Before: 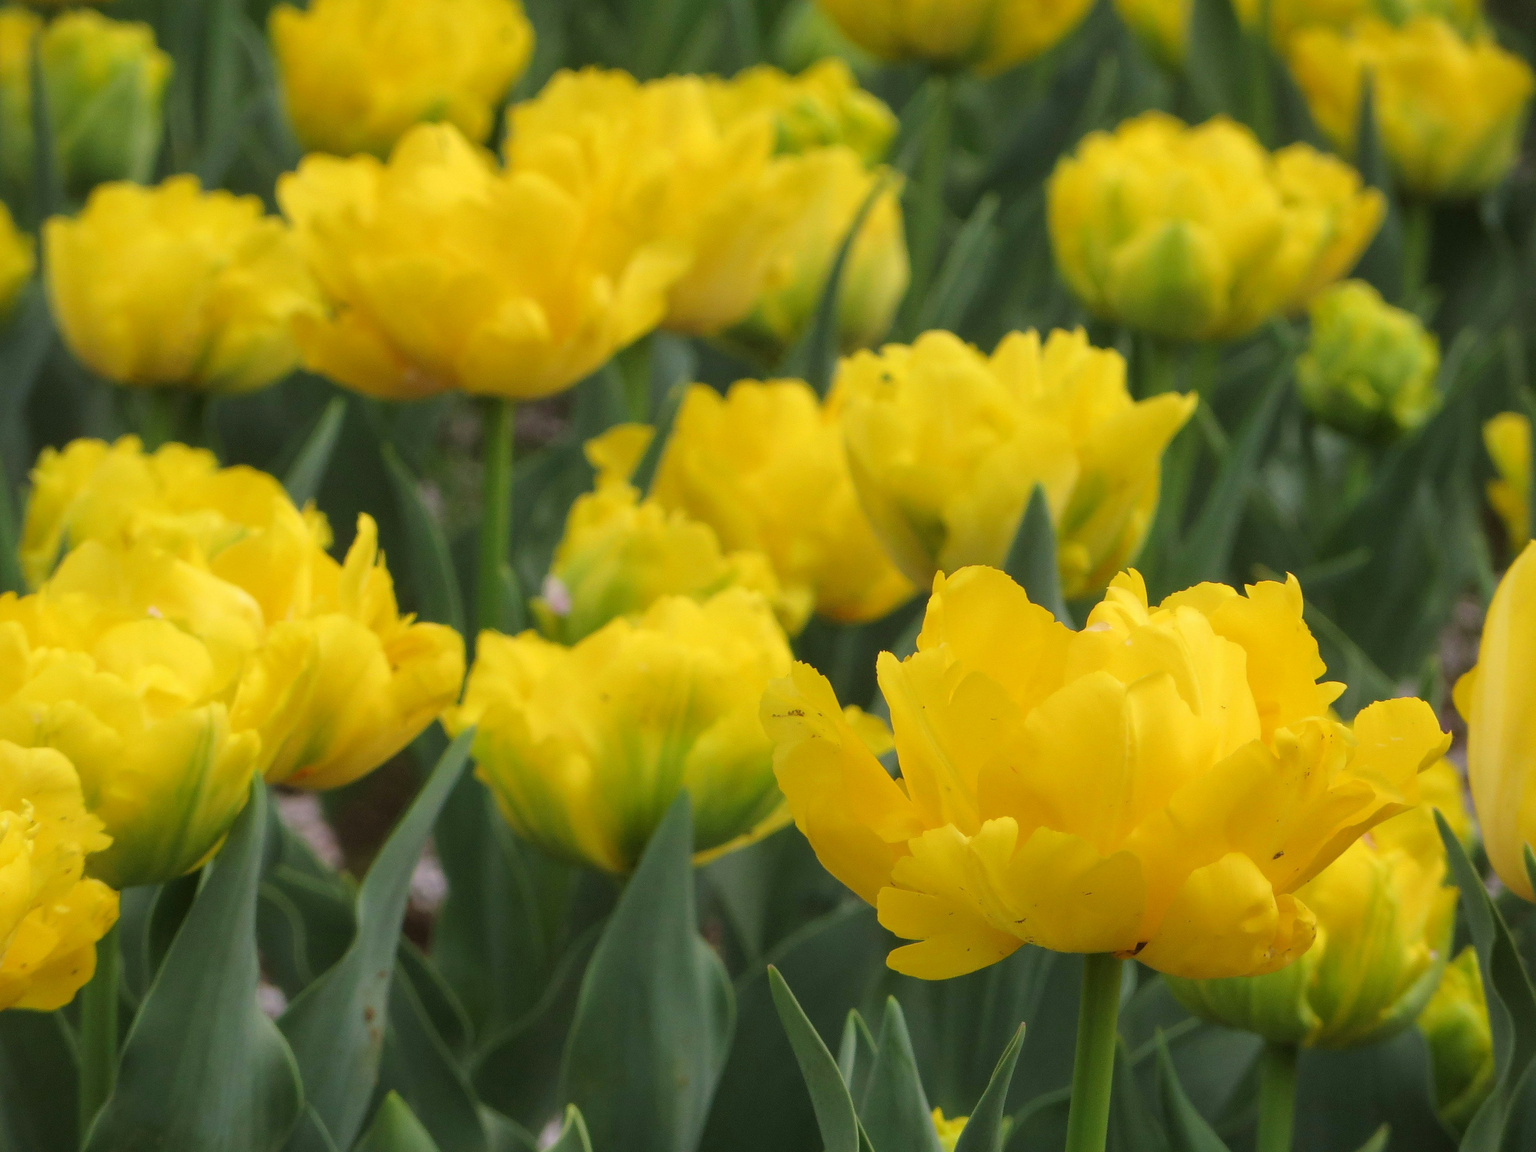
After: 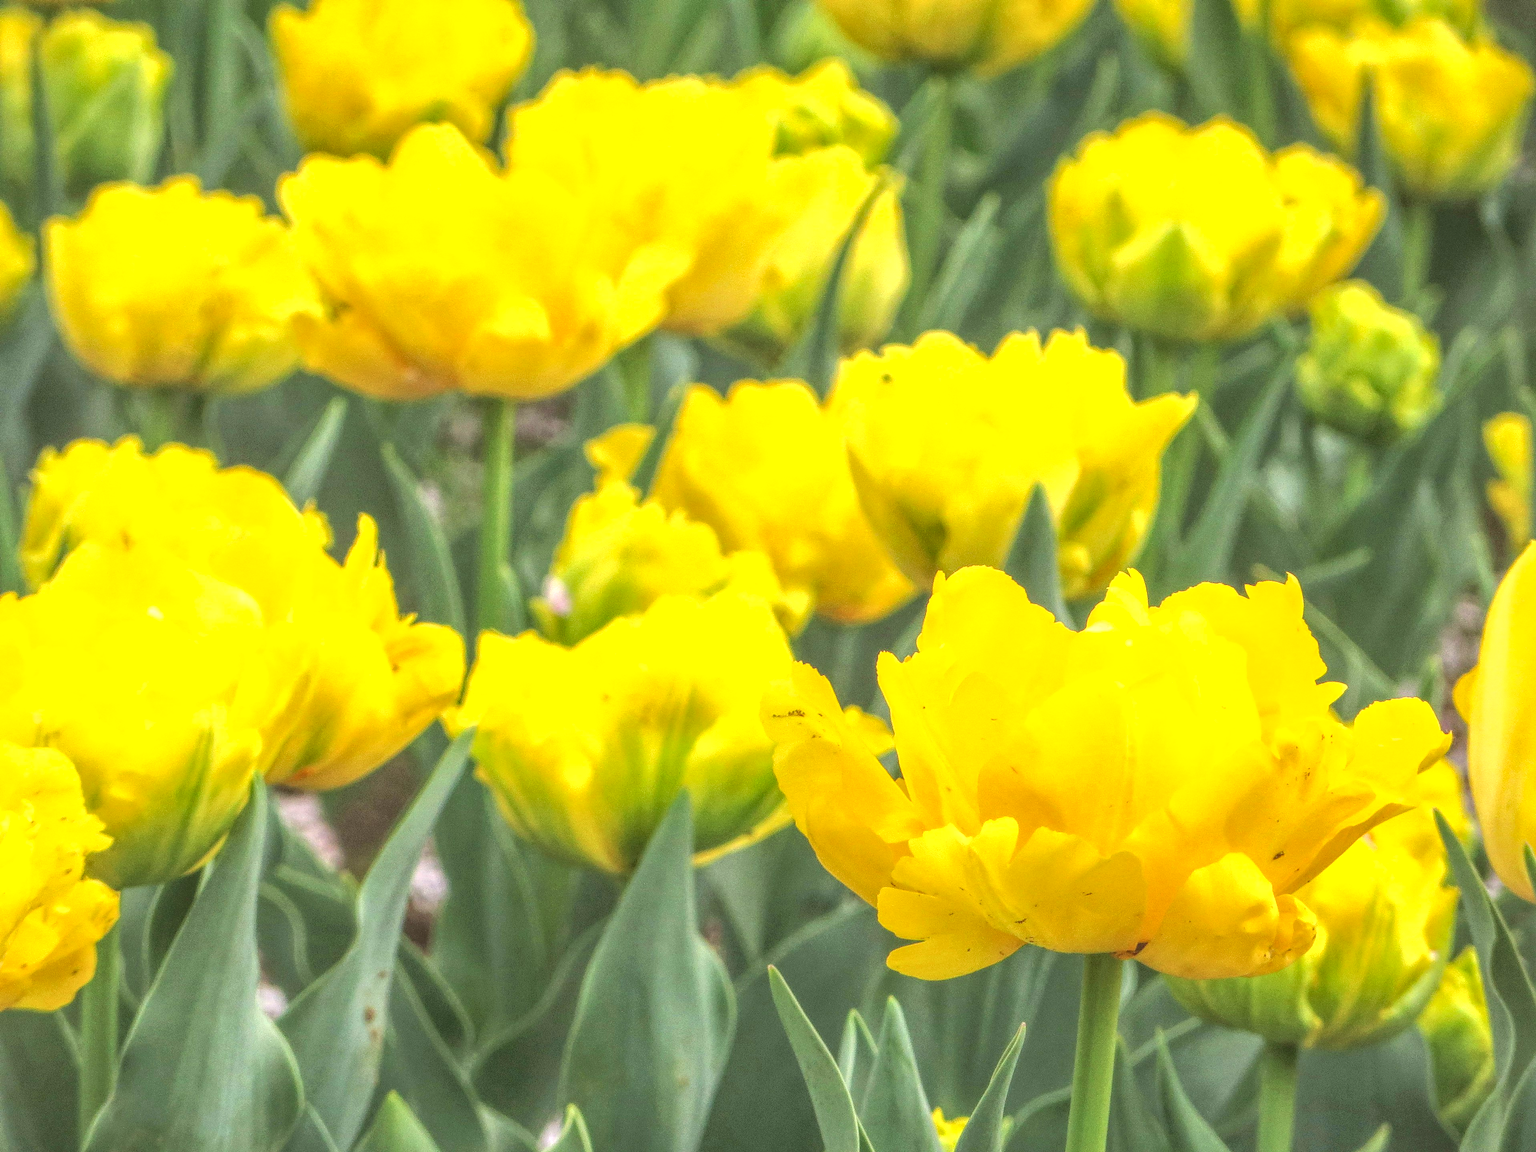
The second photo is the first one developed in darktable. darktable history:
local contrast: highlights 20%, shadows 30%, detail 200%, midtone range 0.2
exposure: black level correction 0, exposure 1.1 EV, compensate exposure bias true, compensate highlight preservation false
